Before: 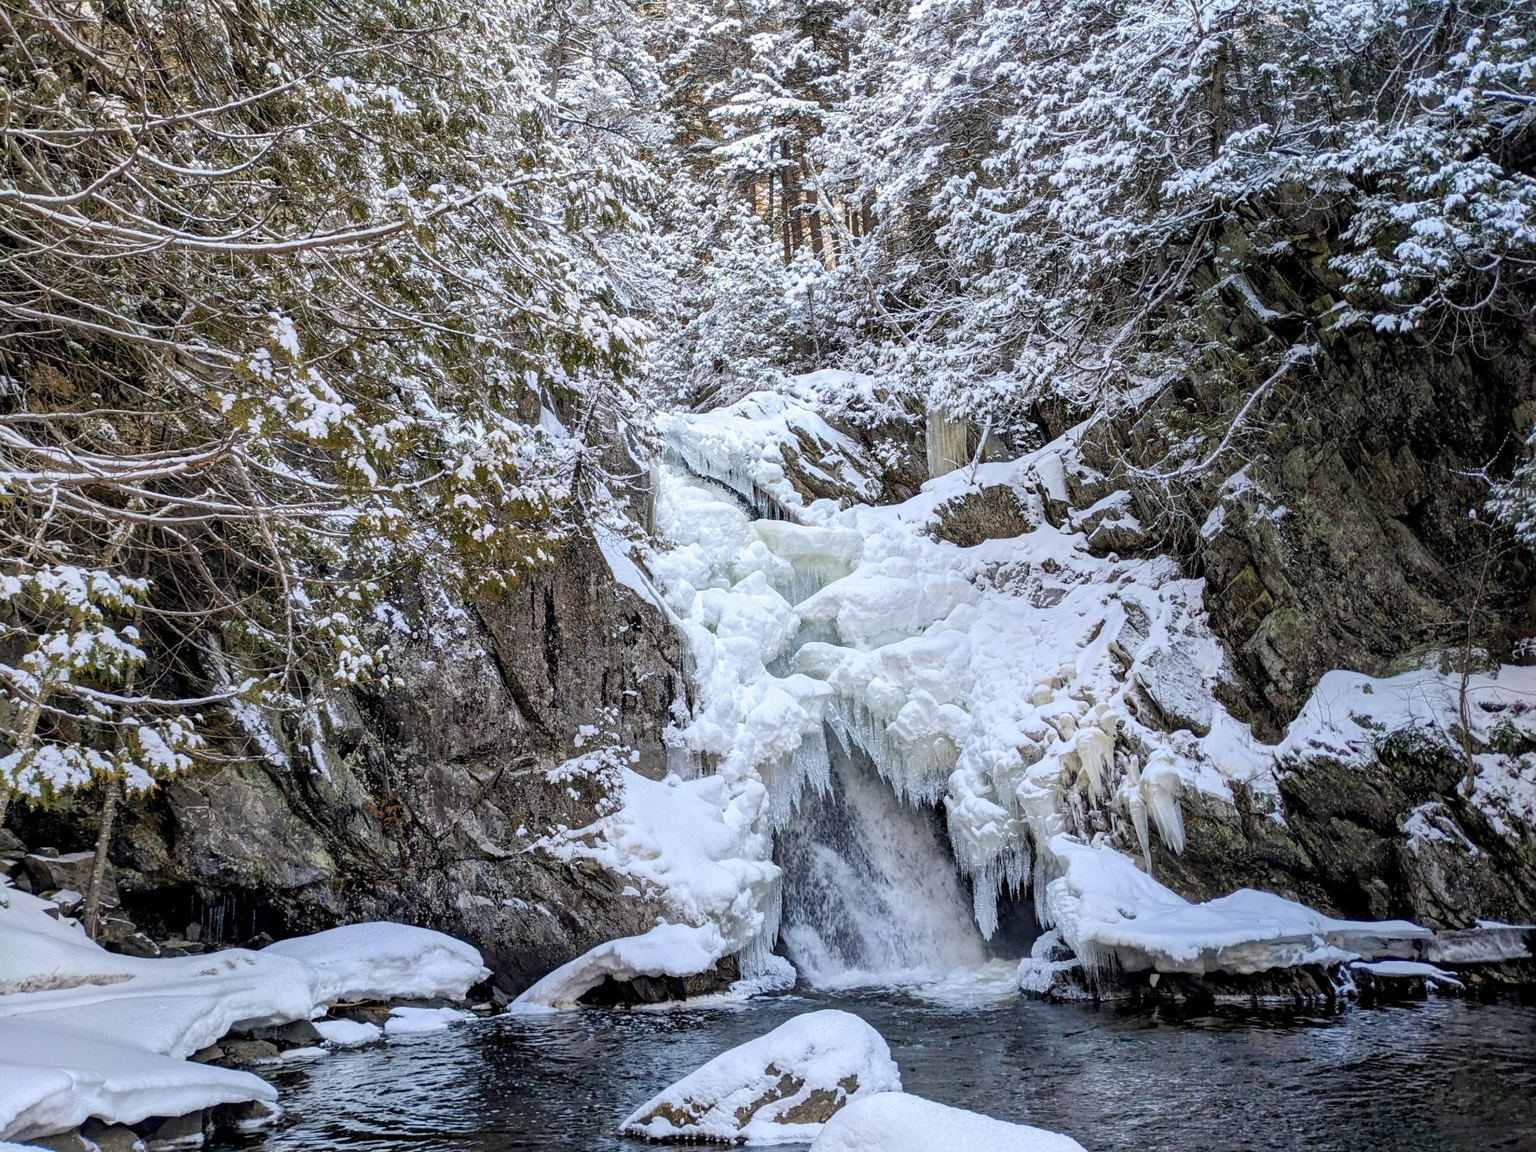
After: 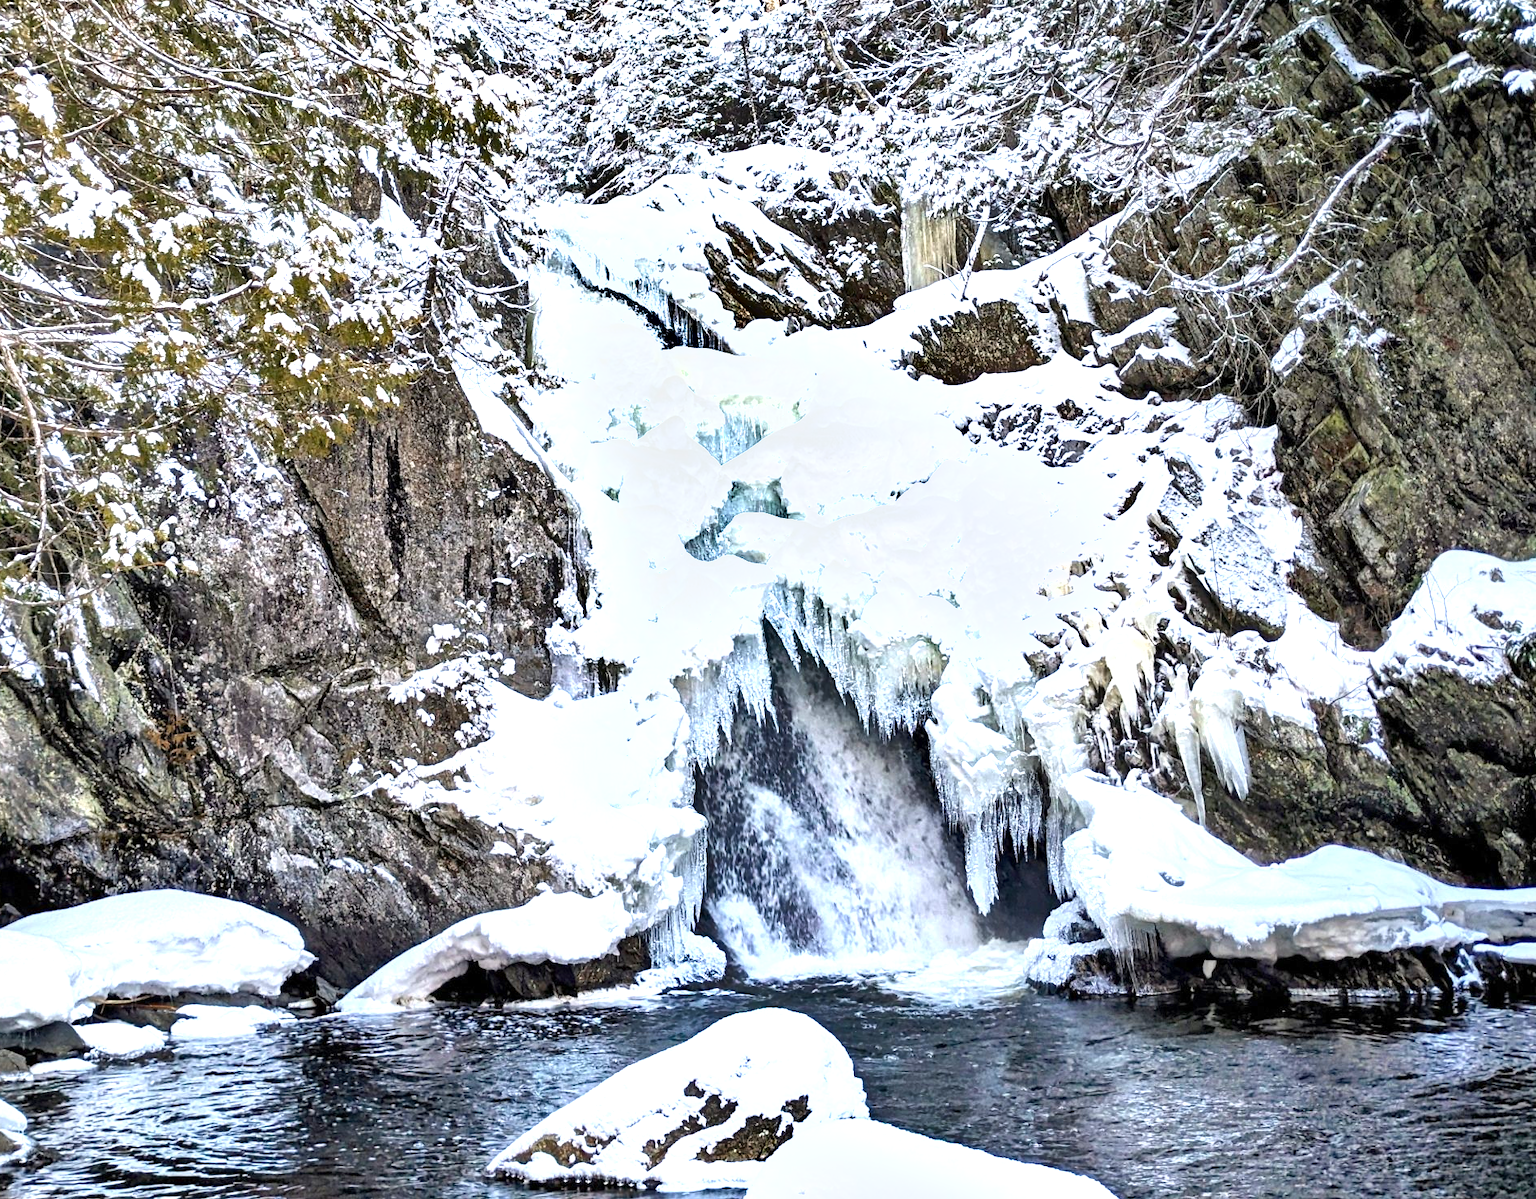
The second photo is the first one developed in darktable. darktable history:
shadows and highlights: soften with gaussian
crop: left 16.836%, top 22.764%, right 9.011%
exposure: exposure 1.229 EV, compensate highlight preservation false
